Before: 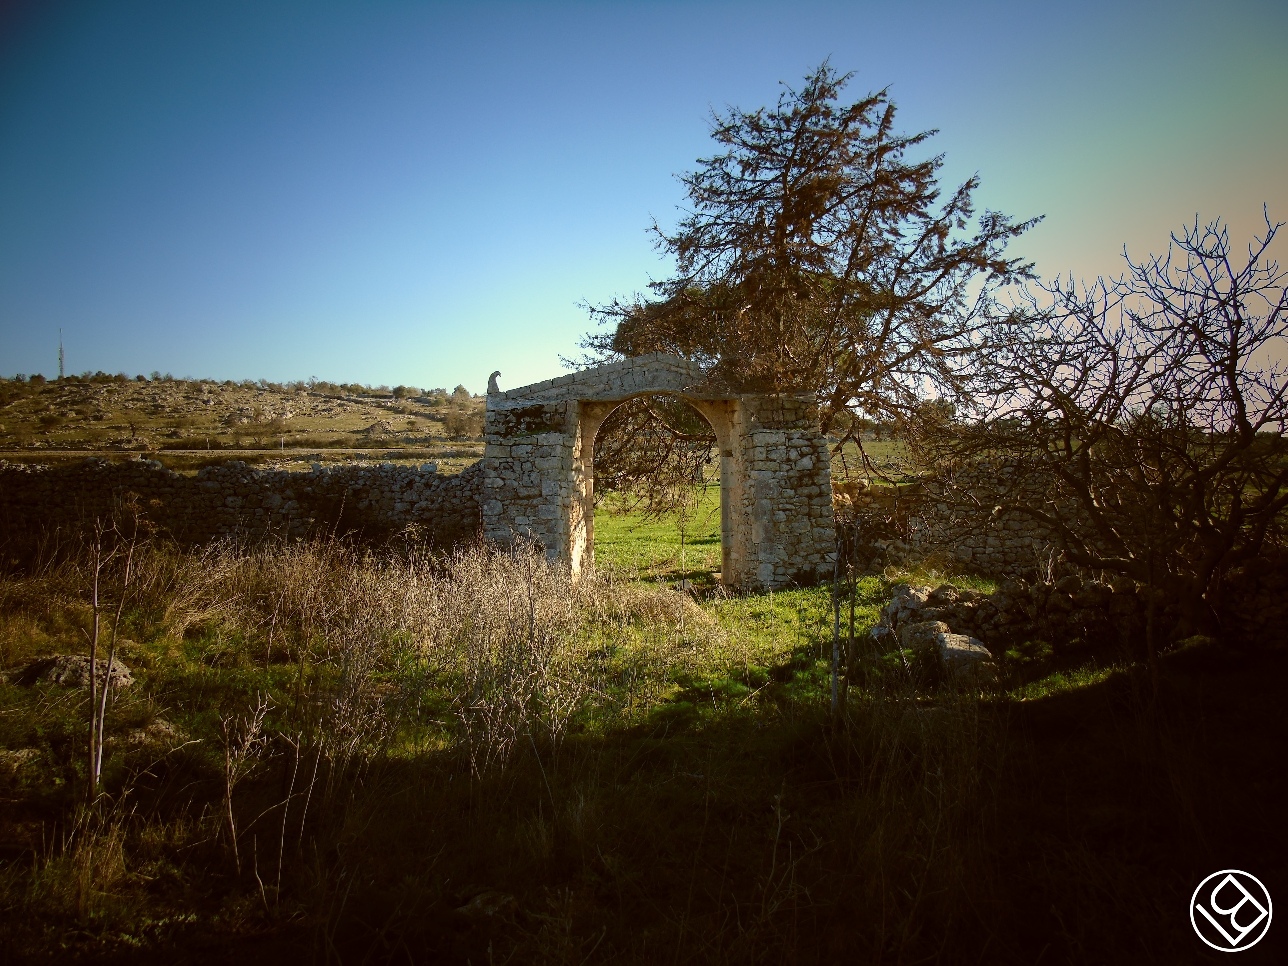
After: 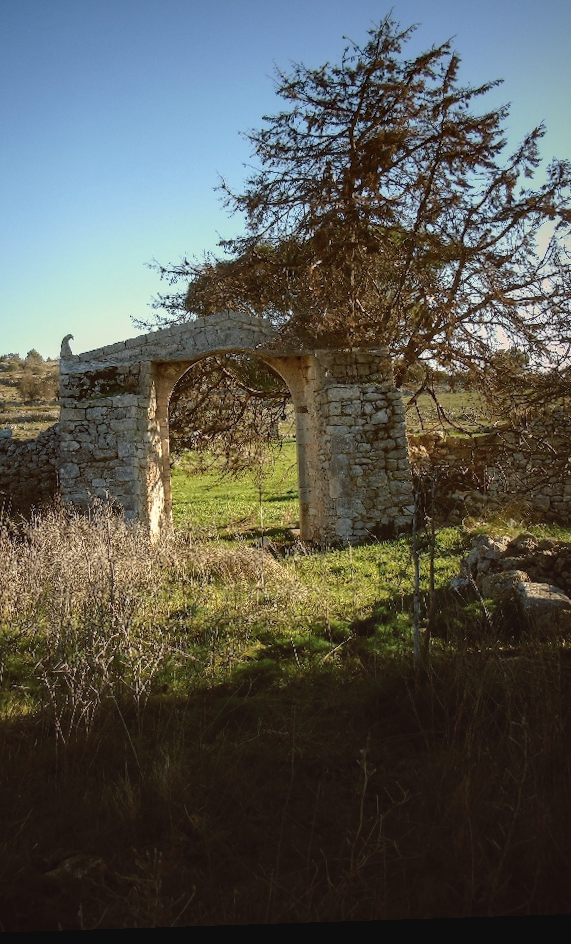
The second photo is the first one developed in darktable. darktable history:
white balance: emerald 1
local contrast: detail 130%
crop: left 33.452%, top 6.025%, right 23.155%
rotate and perspective: rotation -1.77°, lens shift (horizontal) 0.004, automatic cropping off
contrast brightness saturation: contrast -0.1, saturation -0.1
